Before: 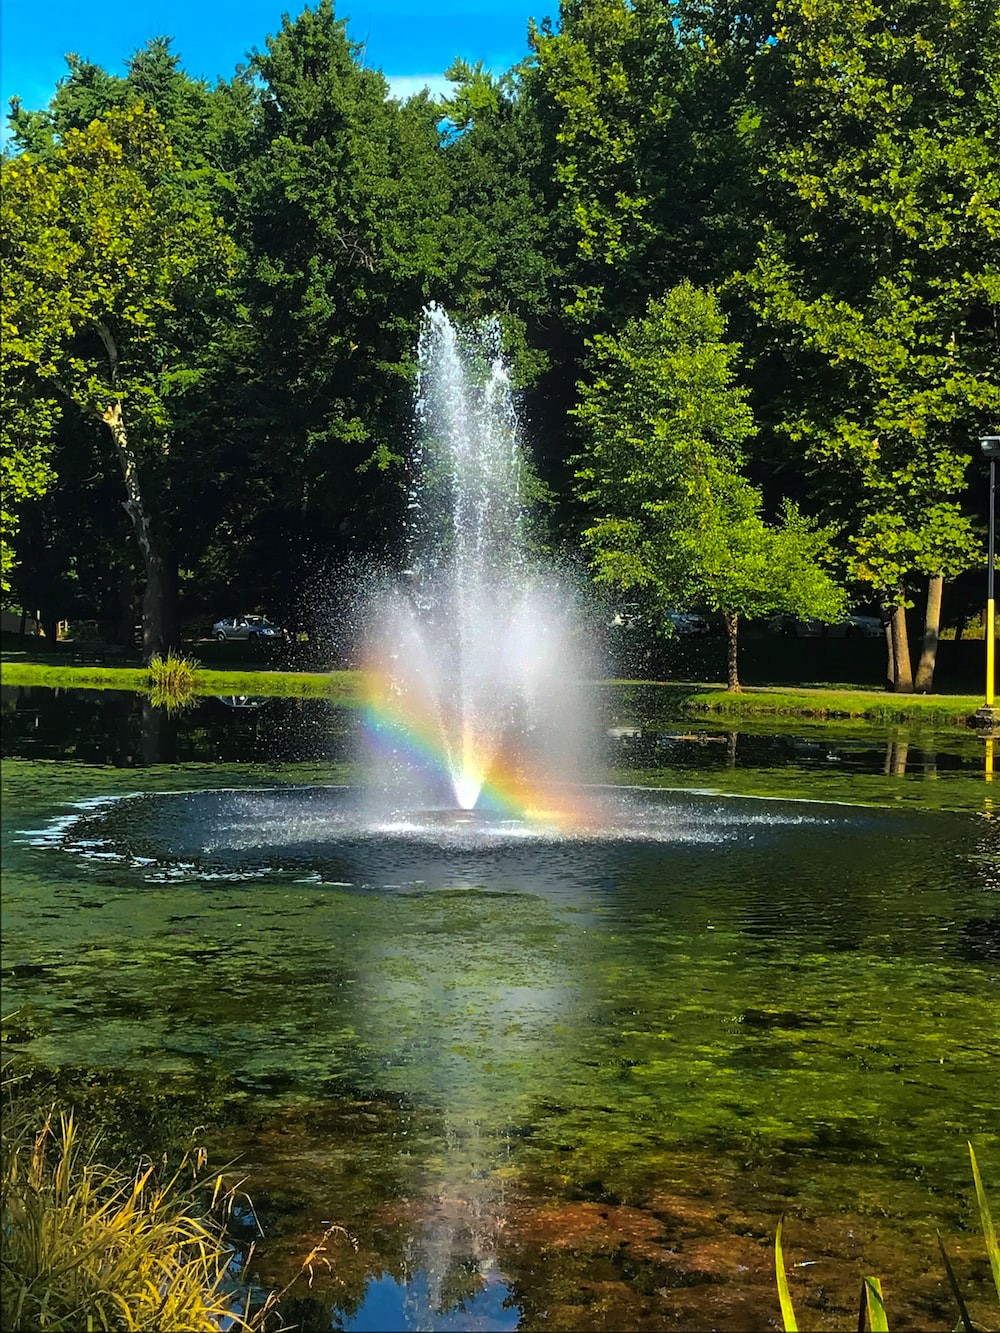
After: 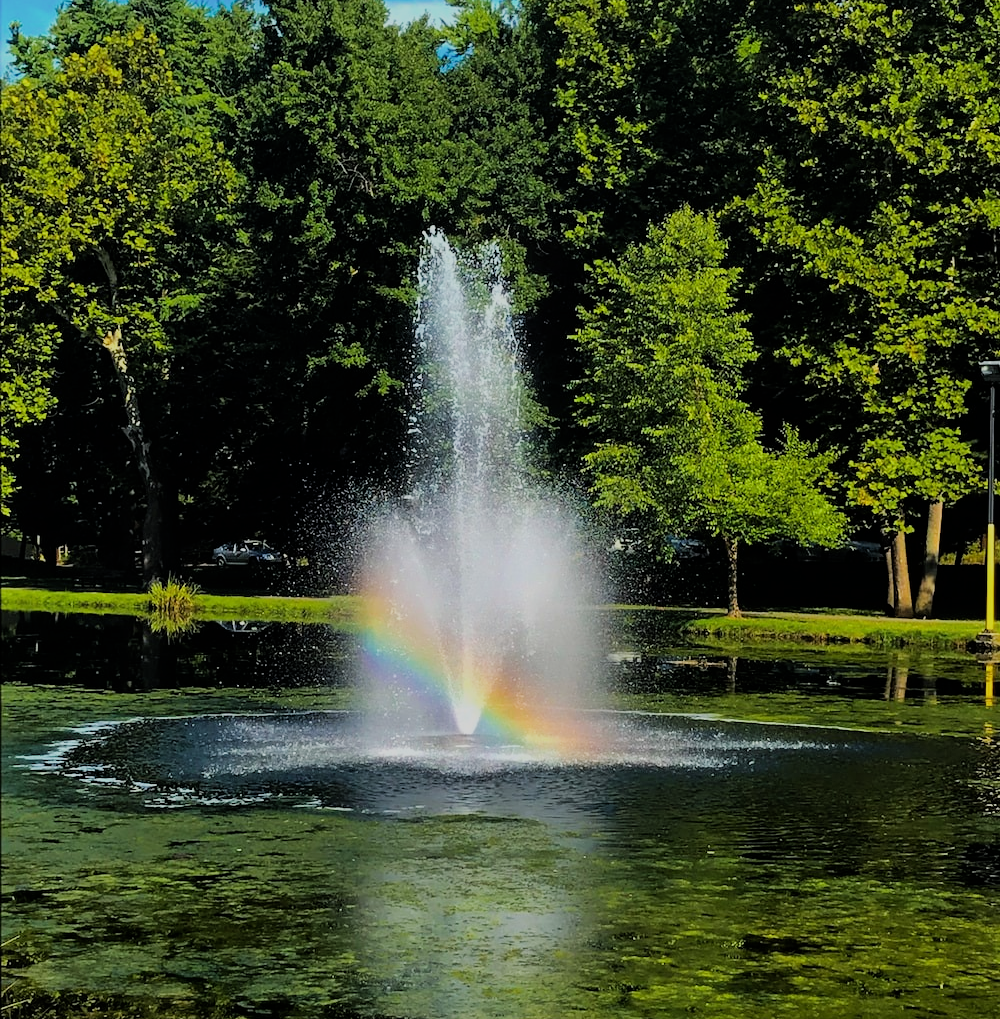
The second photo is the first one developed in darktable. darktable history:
crop: top 5.666%, bottom 17.863%
filmic rgb: black relative exposure -9.18 EV, white relative exposure 6.75 EV, threshold 3.04 EV, hardness 3.1, contrast 1.057, enable highlight reconstruction true
